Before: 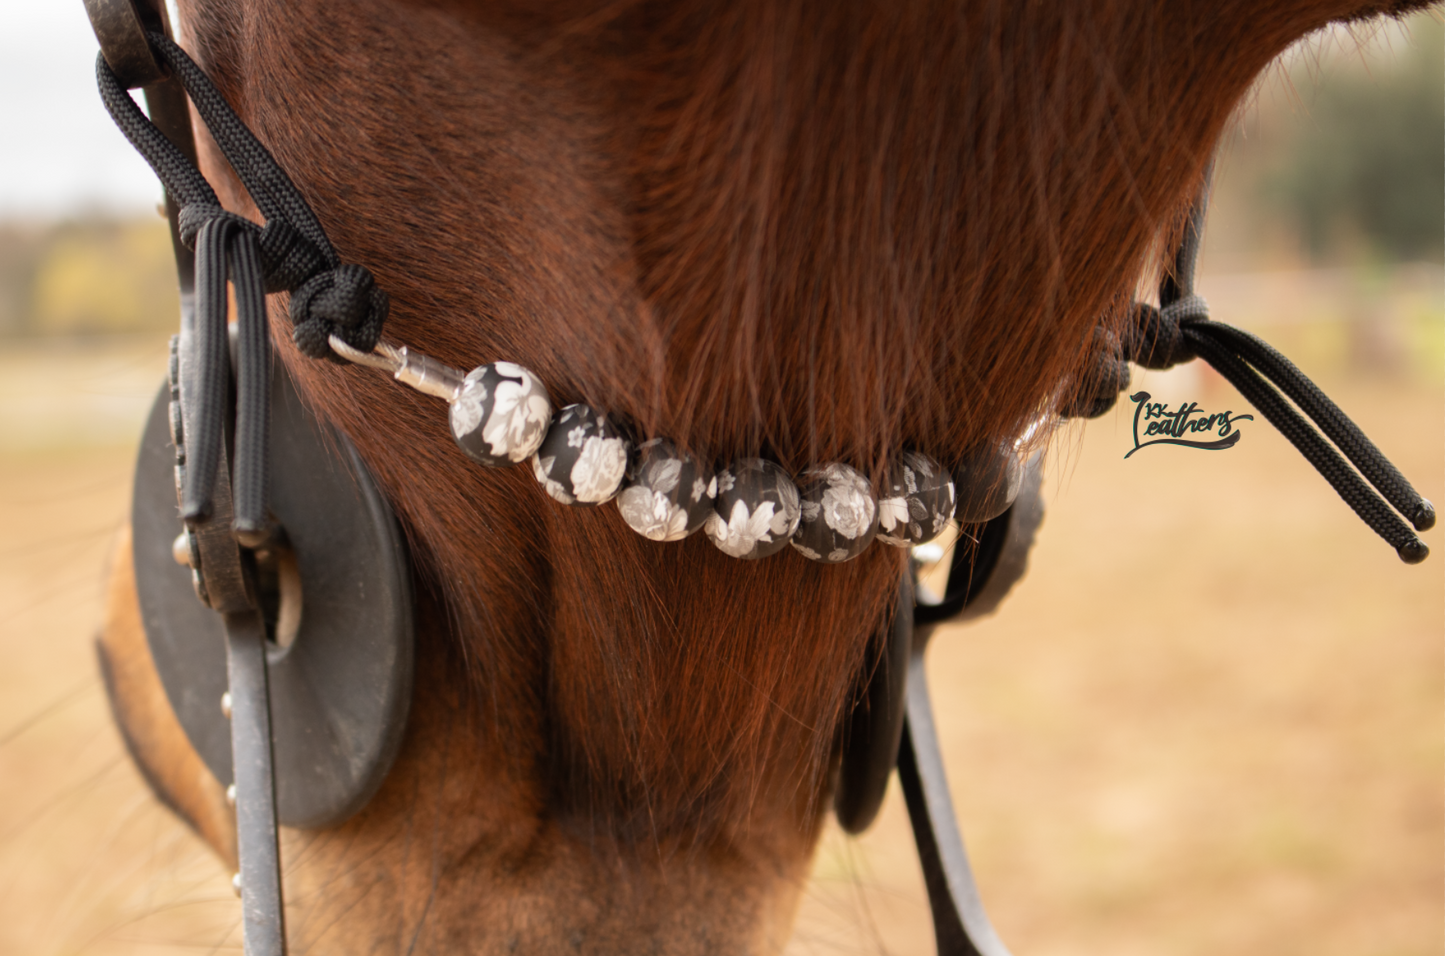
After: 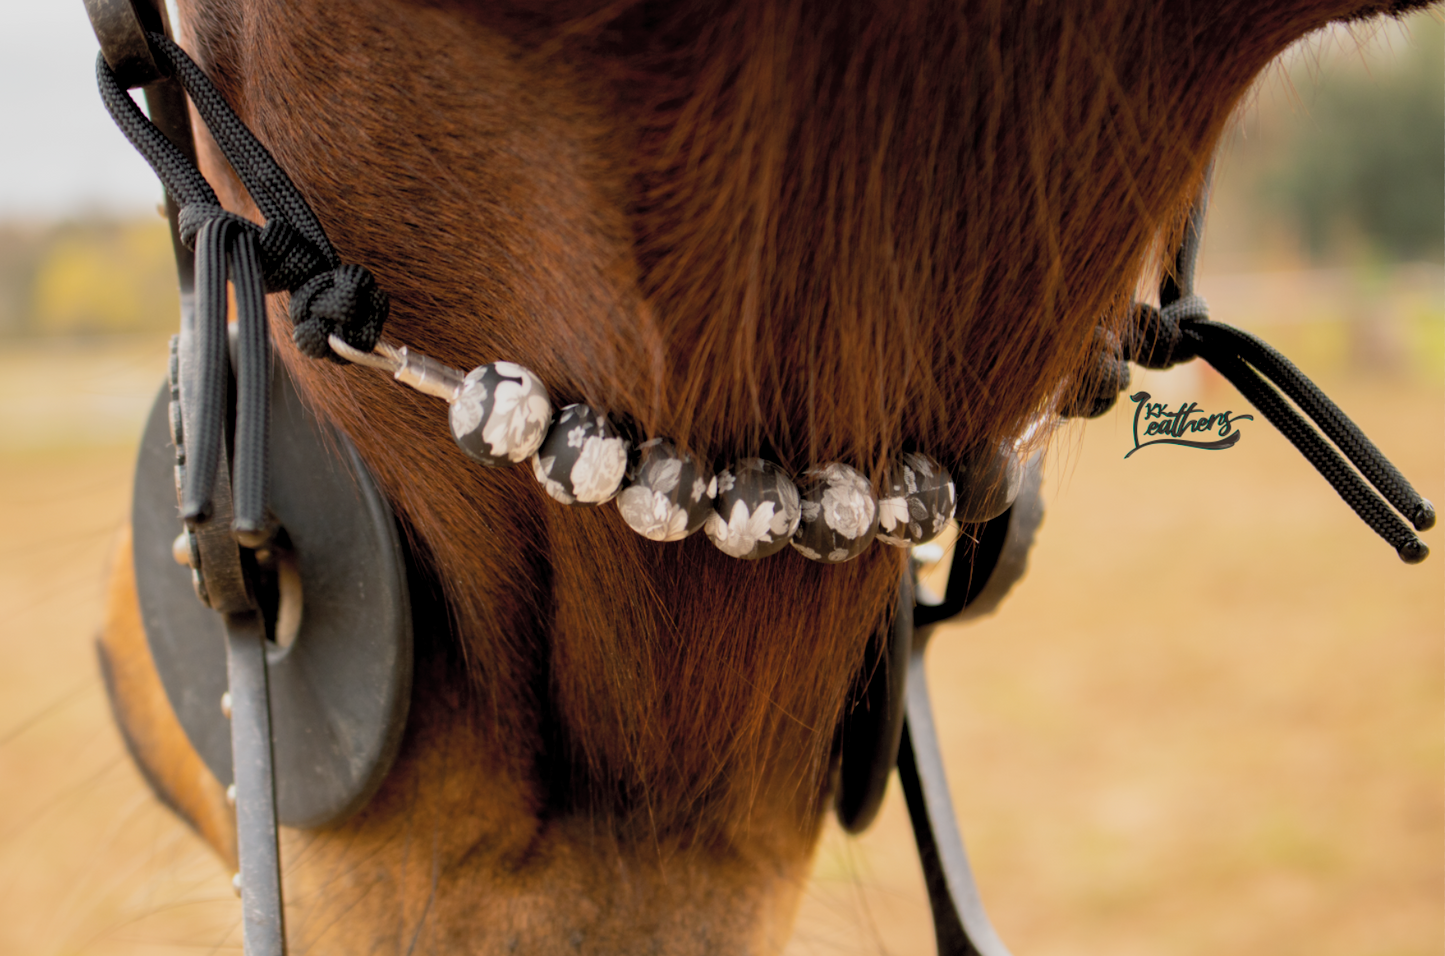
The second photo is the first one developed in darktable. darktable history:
contrast brightness saturation: contrast 0.139, brightness 0.223
levels: levels [0, 0.498, 0.996]
color balance rgb: shadows lift › chroma 2.059%, shadows lift › hue 216.51°, perceptual saturation grading › global saturation 30.3%
exposure: black level correction 0.009, exposure -0.668 EV, compensate highlight preservation false
